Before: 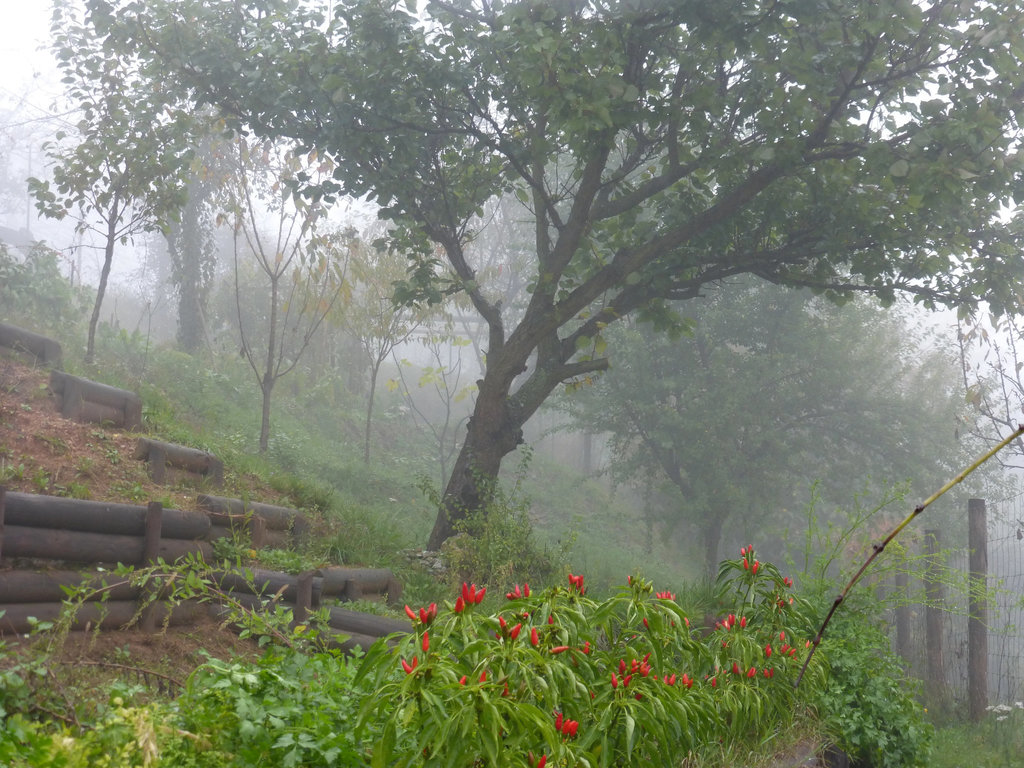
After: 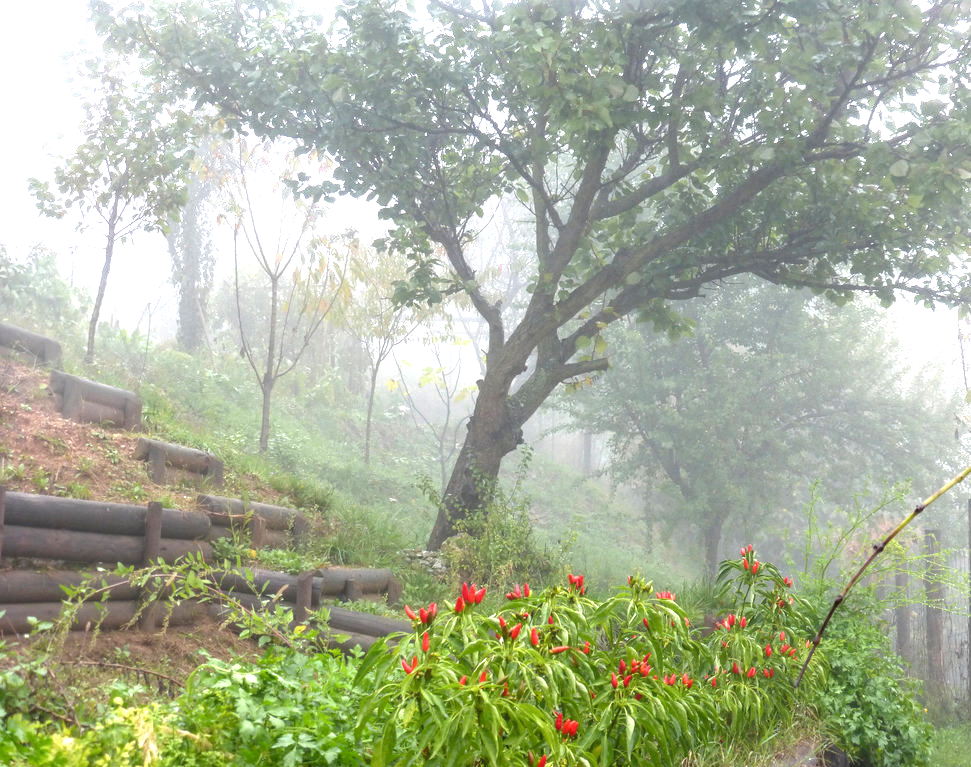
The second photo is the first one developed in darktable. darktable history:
crop and rotate: left 0%, right 5.079%
local contrast: on, module defaults
exposure: black level correction 0, exposure 1.097 EV, compensate exposure bias true, compensate highlight preservation false
tone equalizer: on, module defaults
